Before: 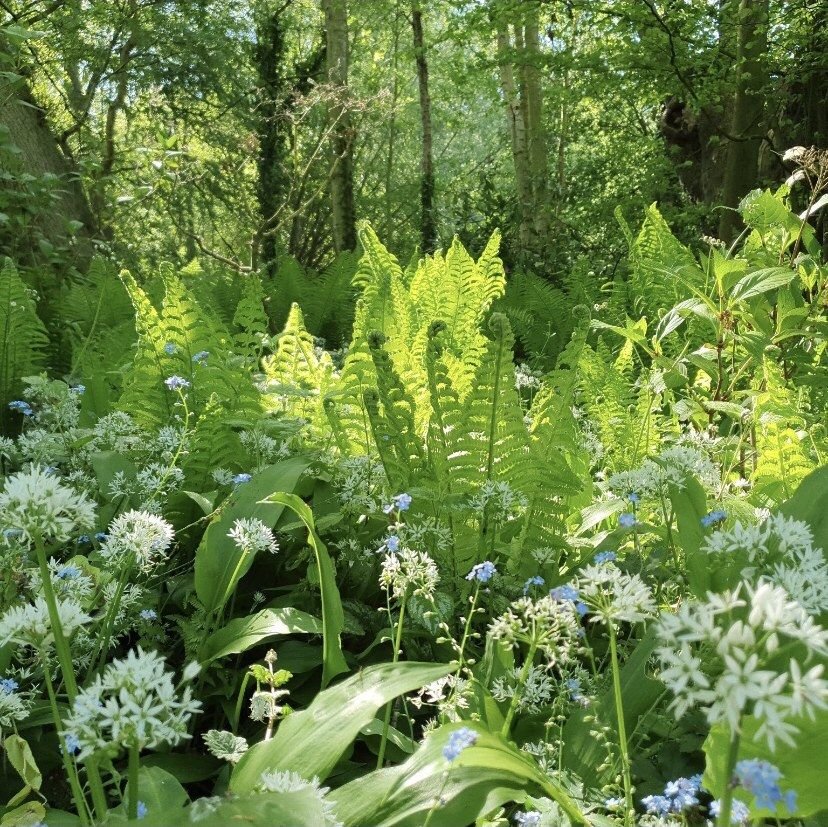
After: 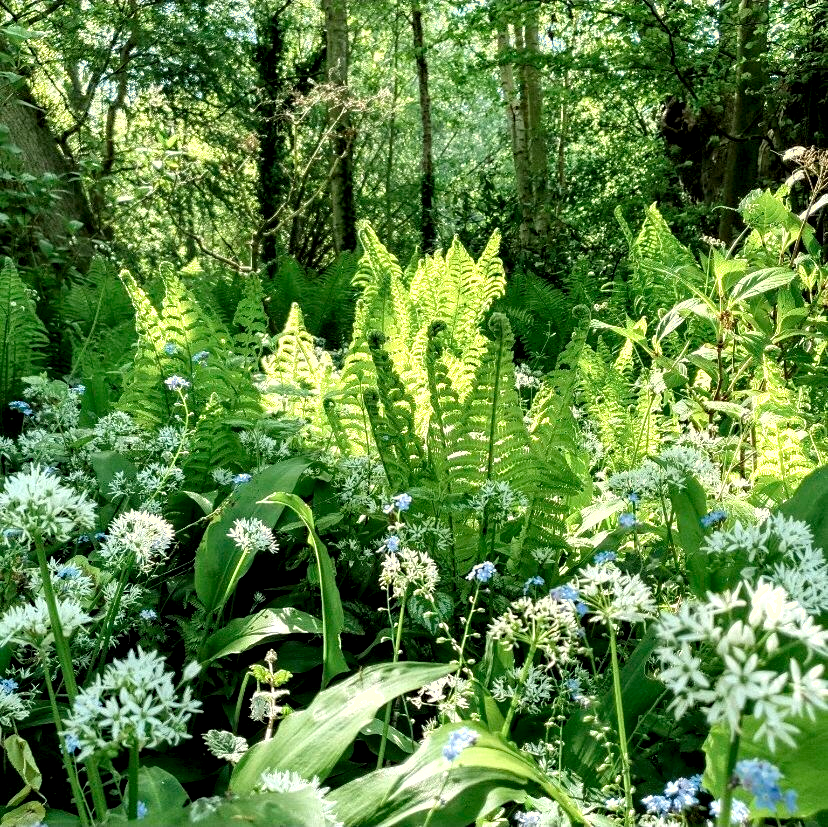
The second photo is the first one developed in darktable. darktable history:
sharpen: radius 5.325, amount 0.312, threshold 26.433
local contrast: highlights 80%, shadows 57%, detail 175%, midtone range 0.602
color reconstruction: threshold 112.74, spatial extent 487.26, range extent 12.1
shadows and highlights: radius 133.83, soften with gaussian
